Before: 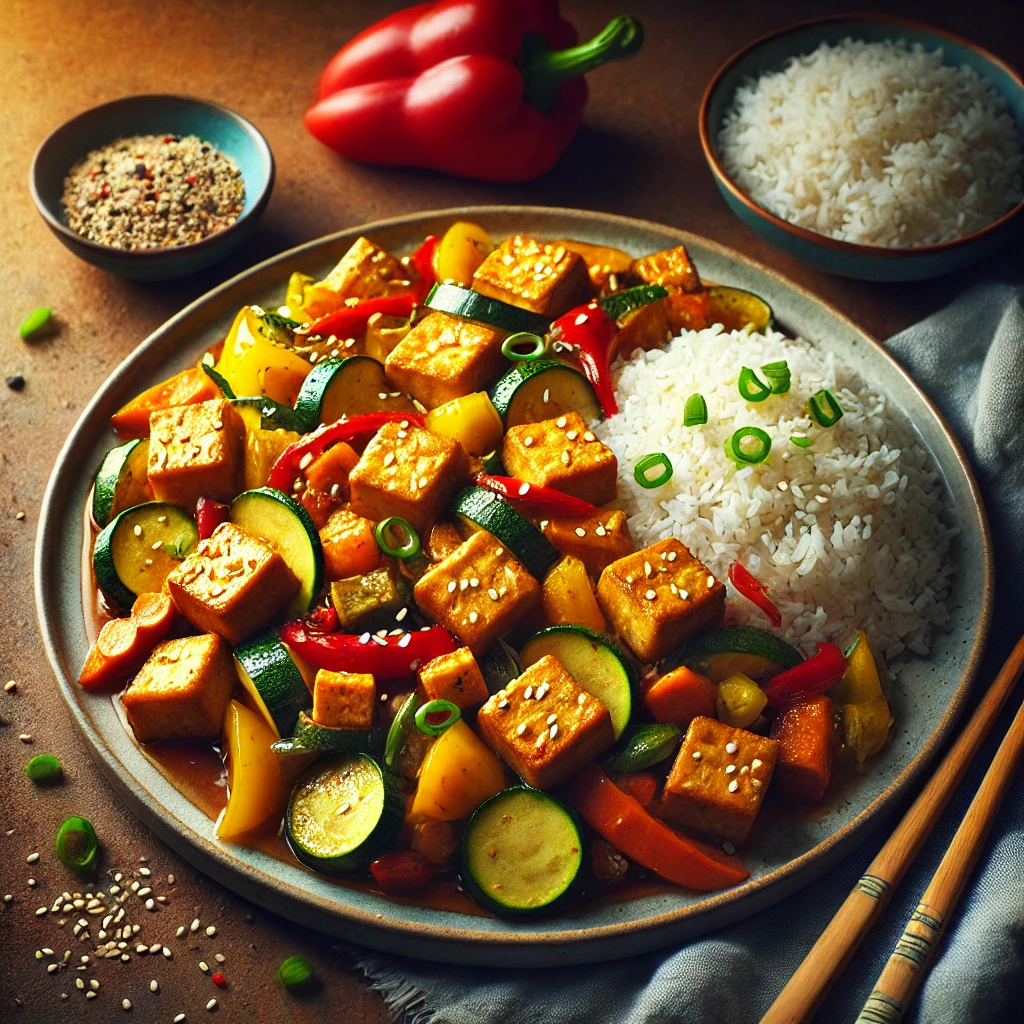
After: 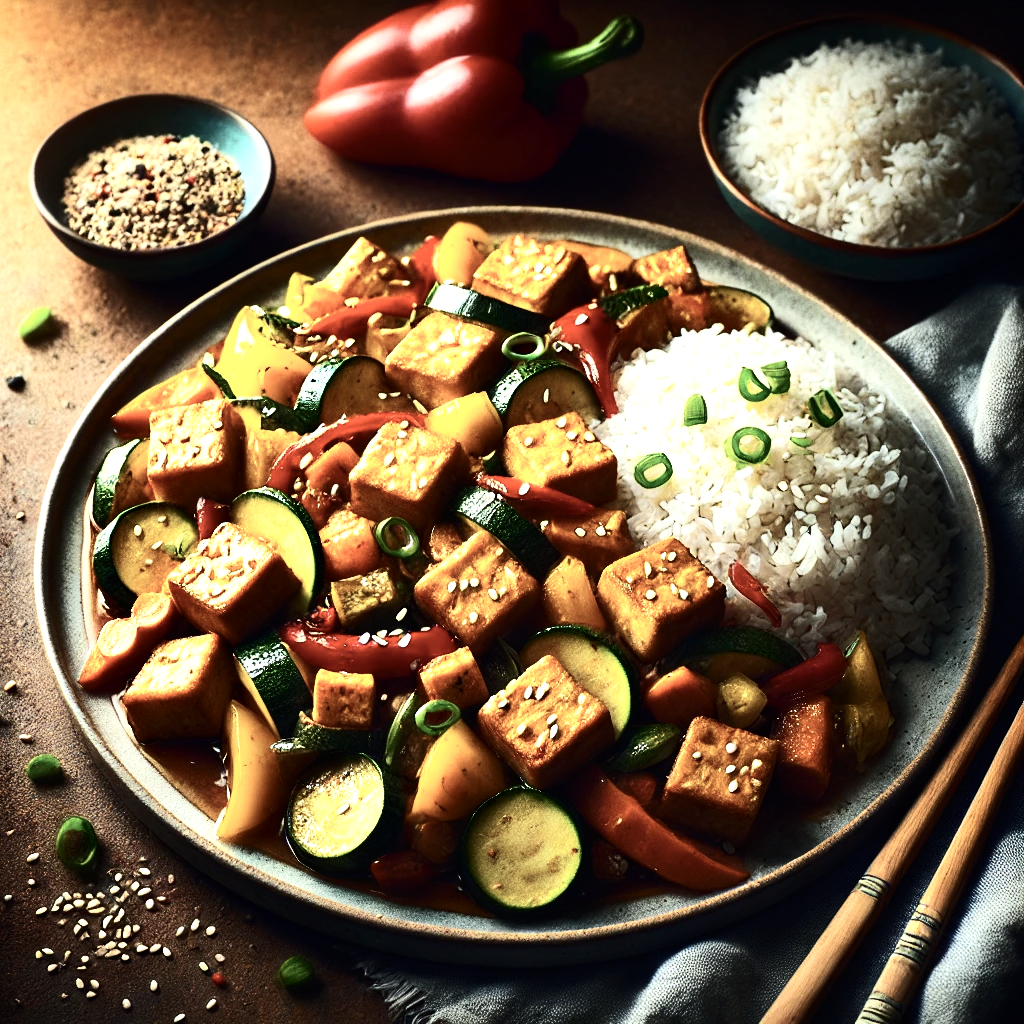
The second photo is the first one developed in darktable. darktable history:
contrast brightness saturation: contrast 0.25, saturation -0.31
tone equalizer: -8 EV -0.75 EV, -7 EV -0.7 EV, -6 EV -0.6 EV, -5 EV -0.4 EV, -3 EV 0.4 EV, -2 EV 0.6 EV, -1 EV 0.7 EV, +0 EV 0.75 EV, edges refinement/feathering 500, mask exposure compensation -1.57 EV, preserve details no
